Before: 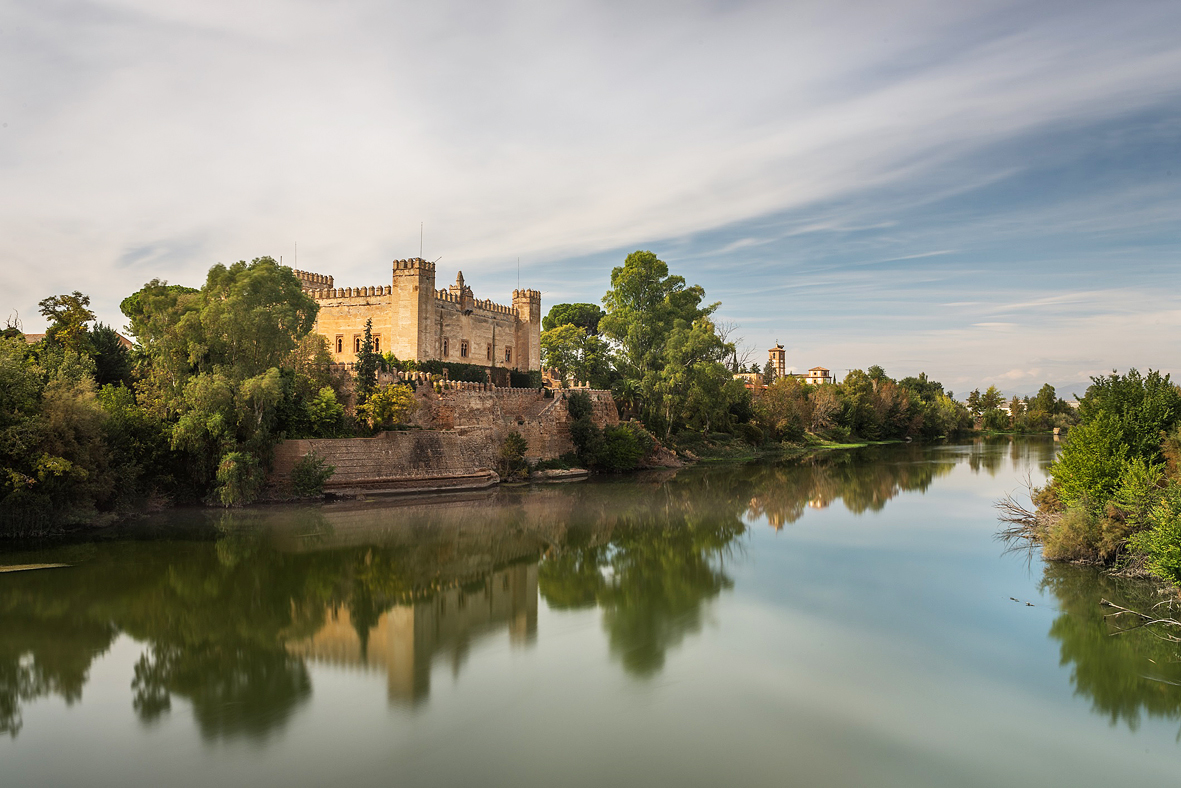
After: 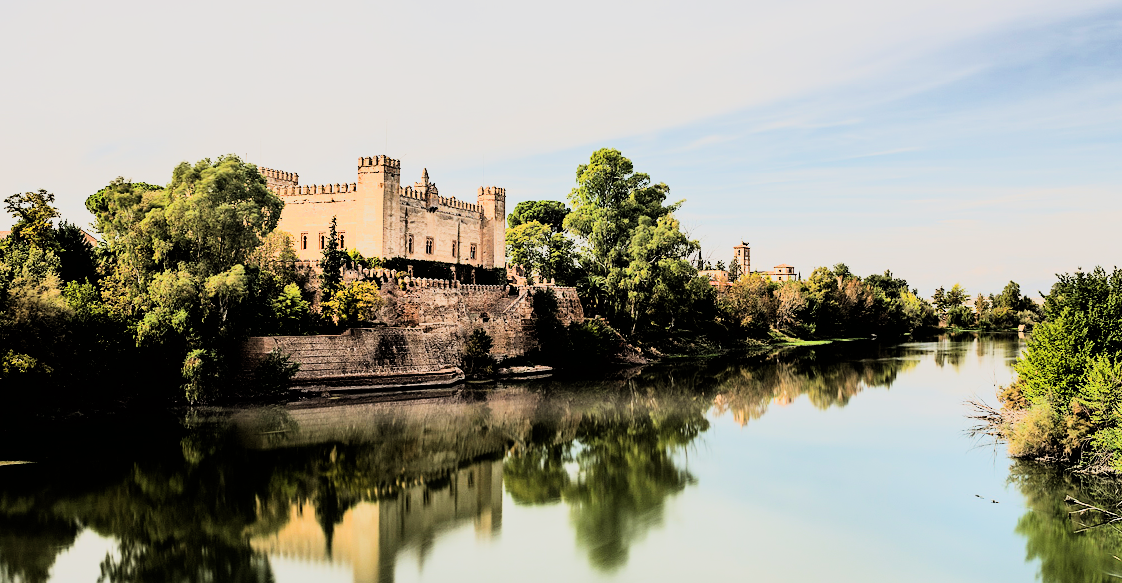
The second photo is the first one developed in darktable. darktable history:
rgb curve: curves: ch0 [(0, 0) (0.21, 0.15) (0.24, 0.21) (0.5, 0.75) (0.75, 0.96) (0.89, 0.99) (1, 1)]; ch1 [(0, 0.02) (0.21, 0.13) (0.25, 0.2) (0.5, 0.67) (0.75, 0.9) (0.89, 0.97) (1, 1)]; ch2 [(0, 0.02) (0.21, 0.13) (0.25, 0.2) (0.5, 0.67) (0.75, 0.9) (0.89, 0.97) (1, 1)], compensate middle gray true
filmic rgb: black relative exposure -5 EV, hardness 2.88, contrast 1.3, highlights saturation mix -30%
crop and rotate: left 2.991%, top 13.302%, right 1.981%, bottom 12.636%
